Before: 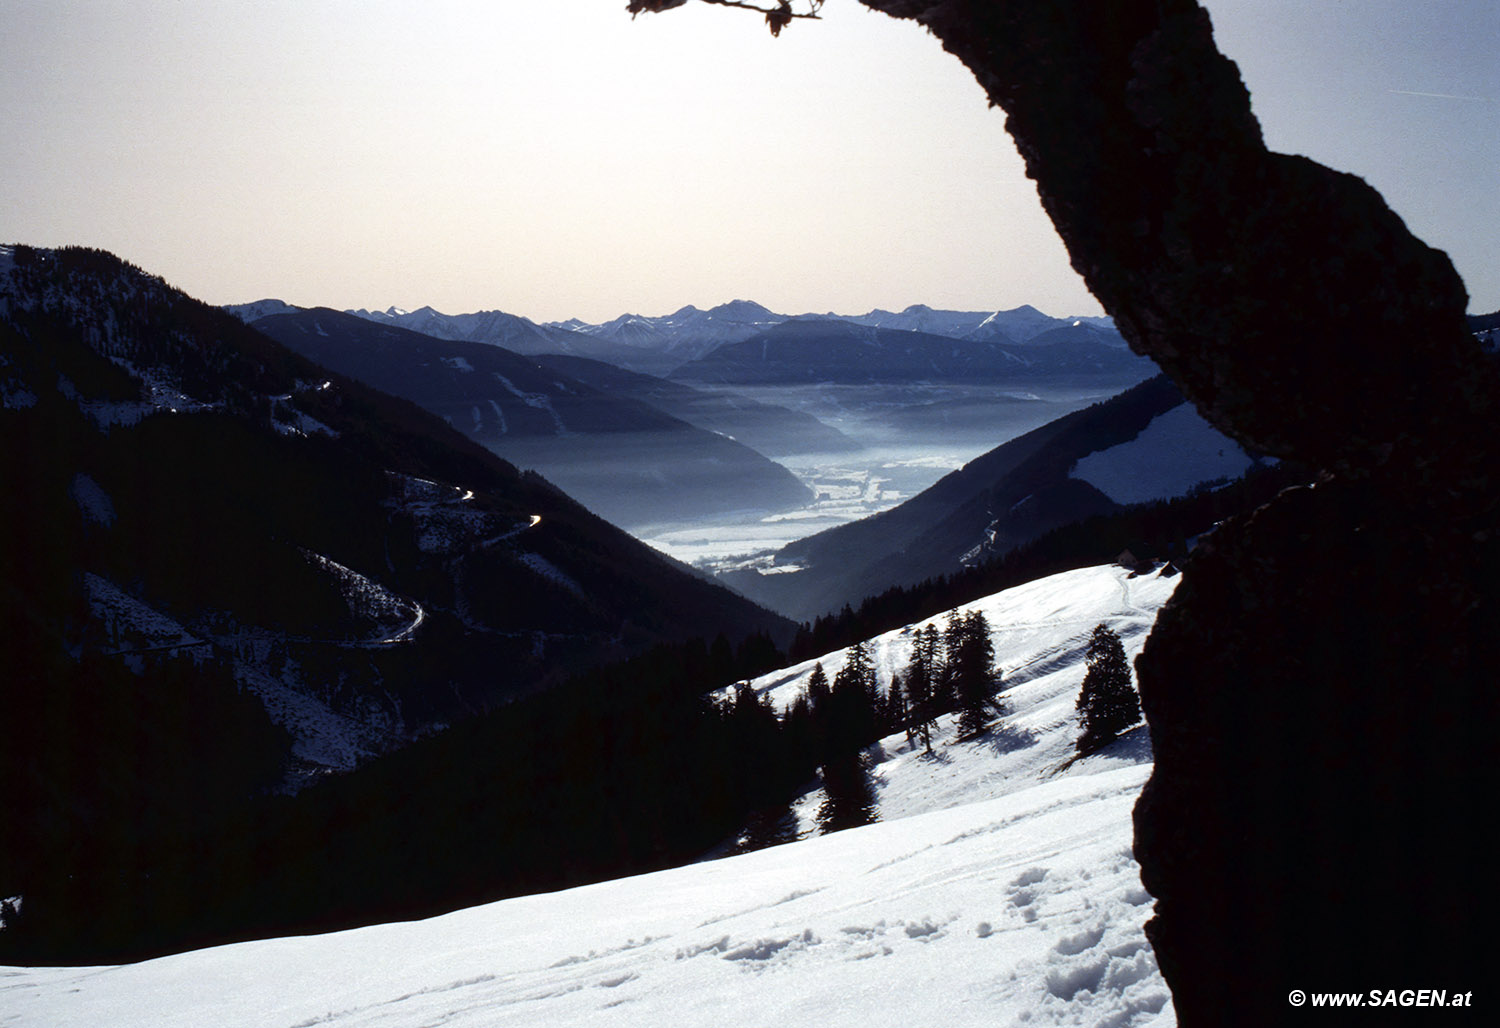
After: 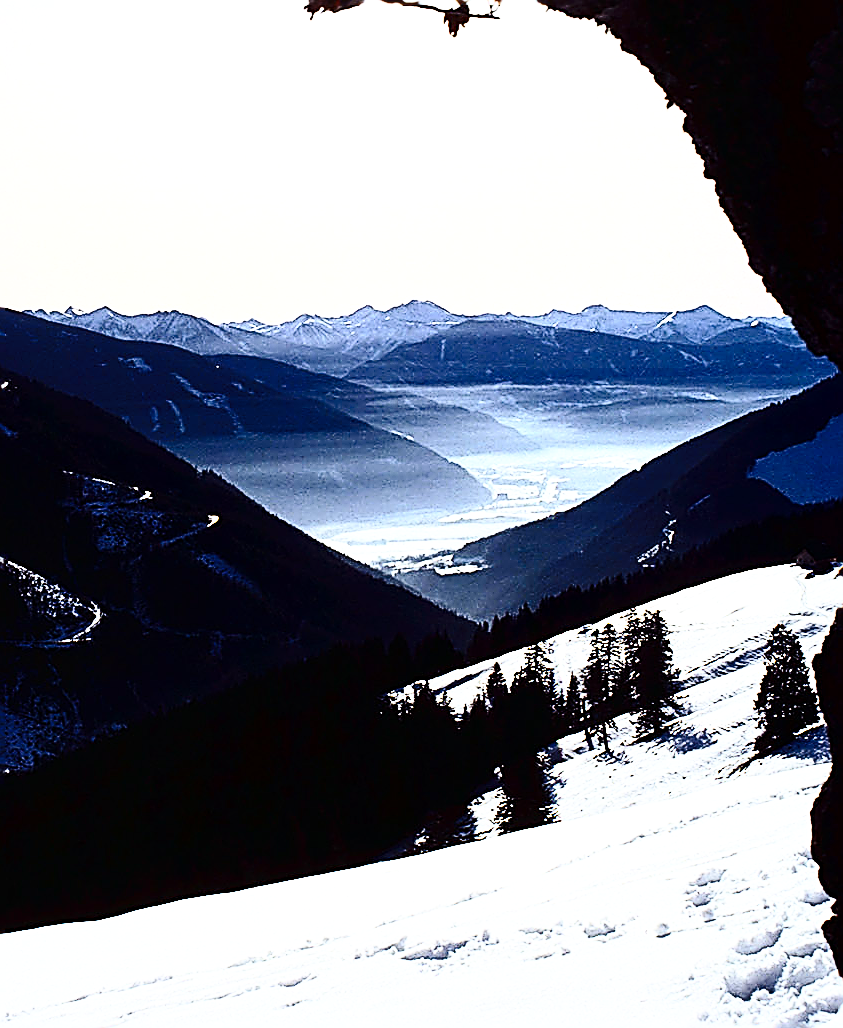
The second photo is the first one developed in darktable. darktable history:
crop: left 21.496%, right 22.254%
base curve: curves: ch0 [(0, 0) (0.028, 0.03) (0.121, 0.232) (0.46, 0.748) (0.859, 0.968) (1, 1)], preserve colors none
local contrast: highlights 100%, shadows 100%, detail 120%, midtone range 0.2
contrast brightness saturation: contrast 0.39, brightness 0.1
color balance: output saturation 120%
sharpen: amount 2
